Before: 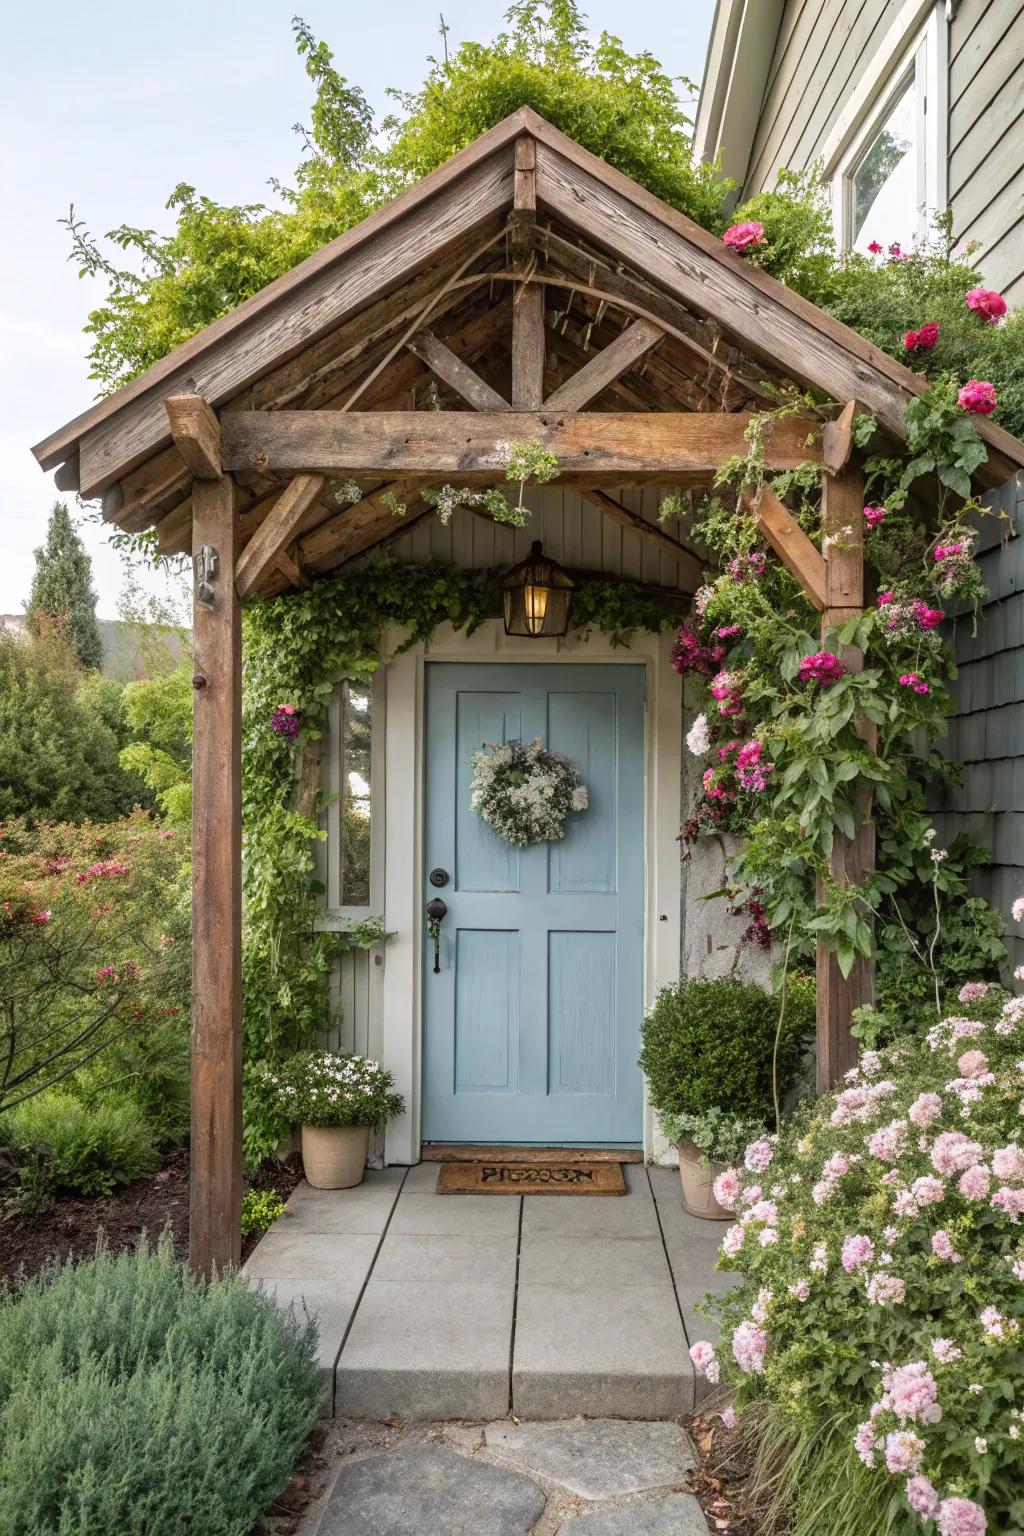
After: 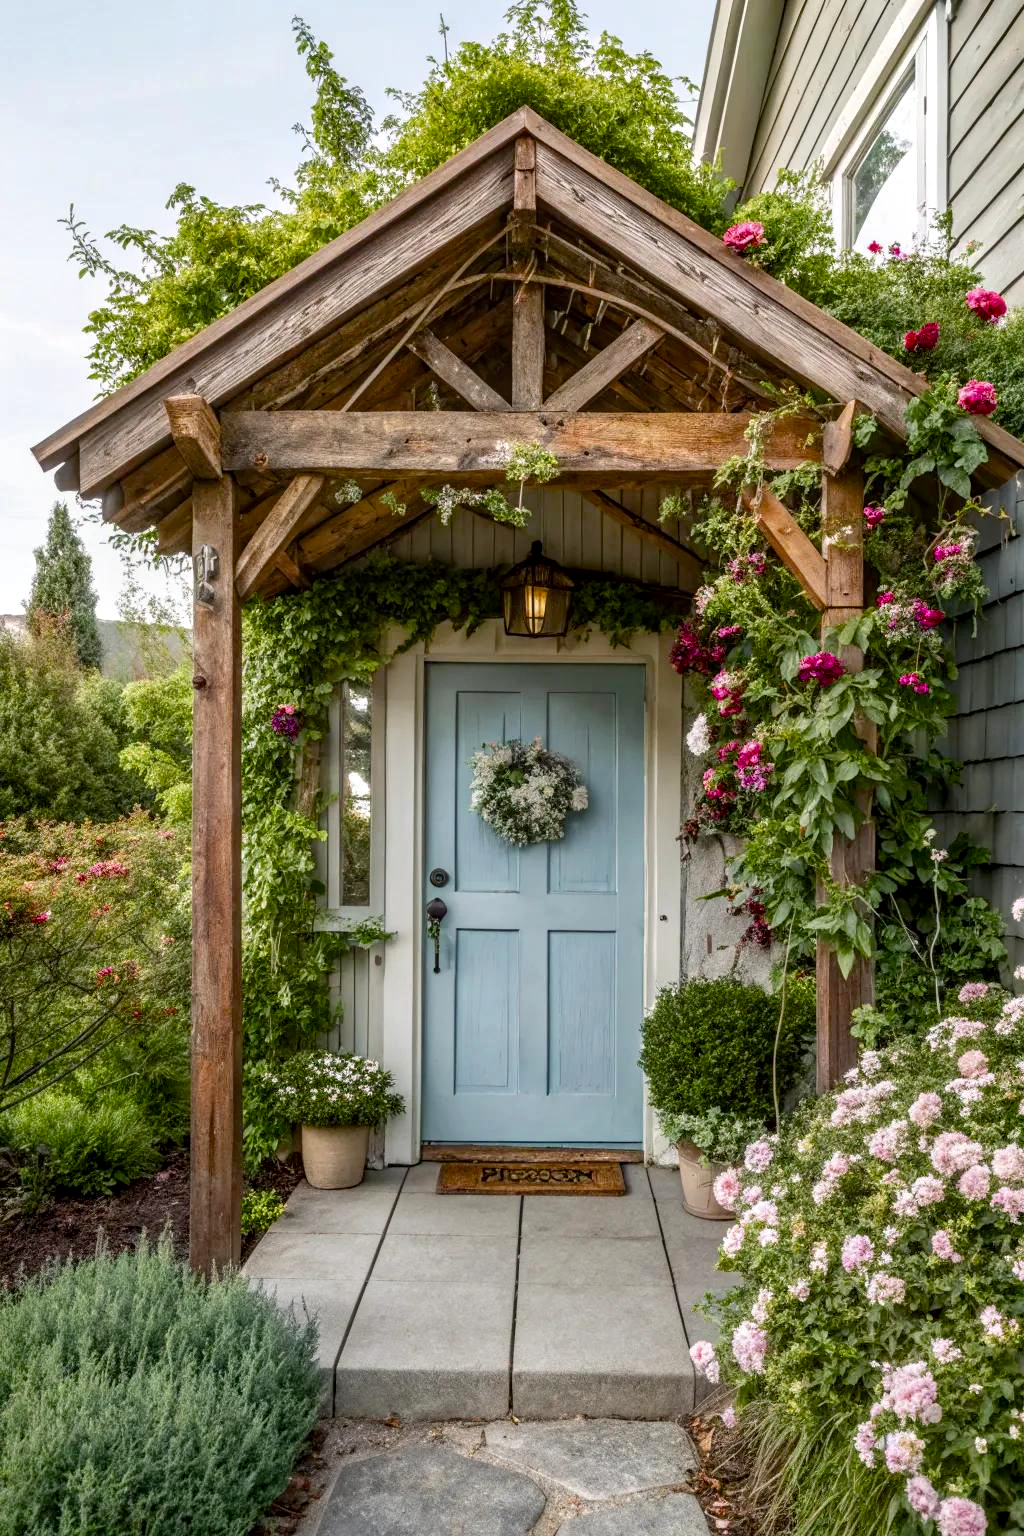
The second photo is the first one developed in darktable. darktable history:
local contrast: on, module defaults
color balance rgb: perceptual saturation grading › global saturation 15.673%, perceptual saturation grading › highlights -19.191%, perceptual saturation grading › shadows 20.447%, saturation formula JzAzBz (2021)
